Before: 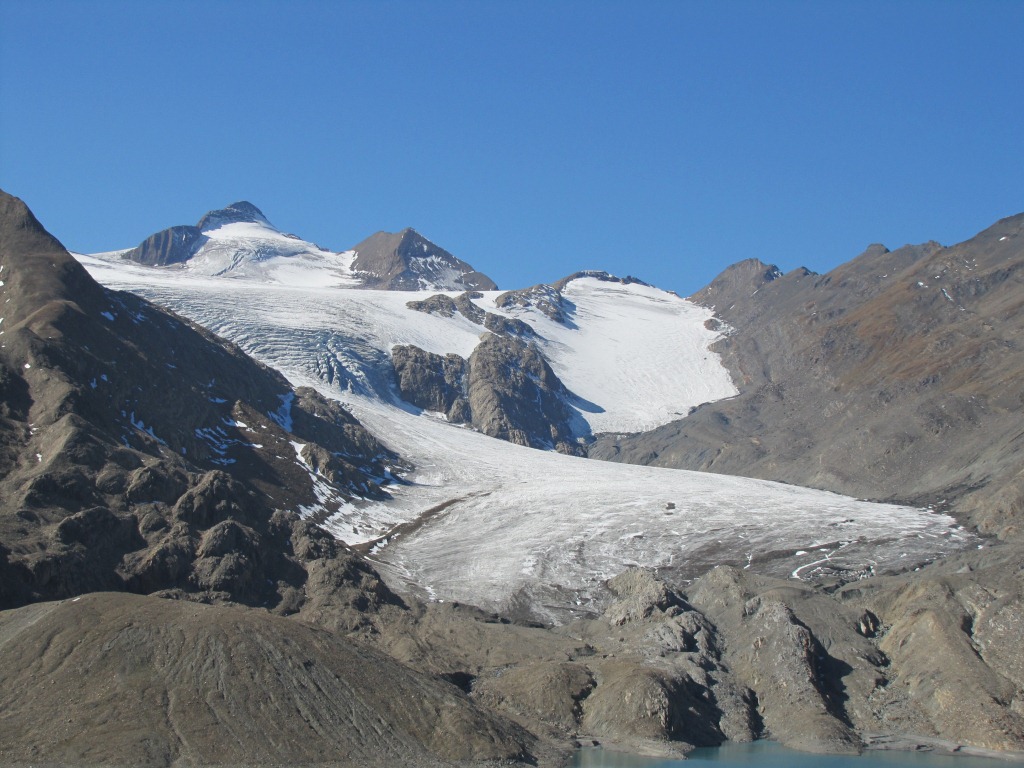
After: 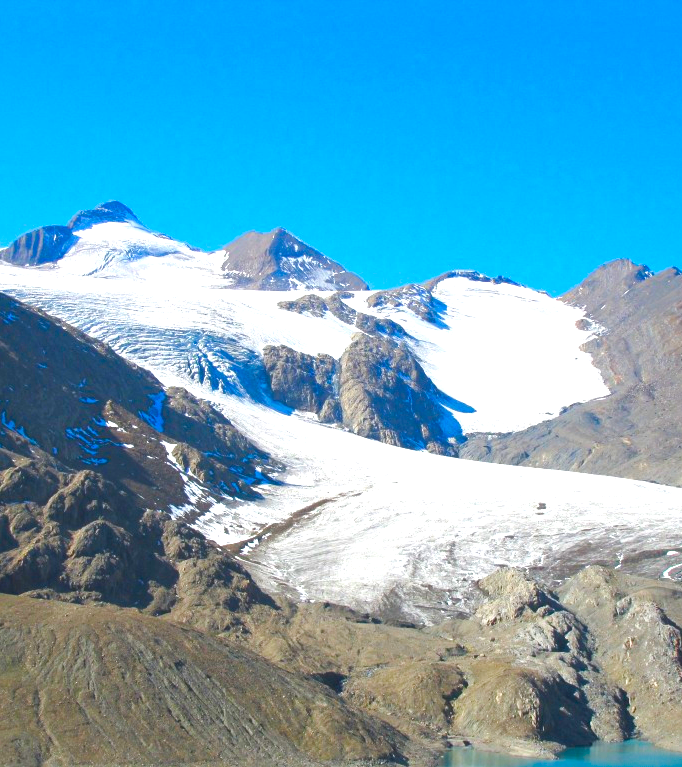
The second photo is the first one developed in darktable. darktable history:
color balance rgb: linear chroma grading › shadows 10%, linear chroma grading › highlights 10%, linear chroma grading › global chroma 15%, linear chroma grading › mid-tones 15%, perceptual saturation grading › global saturation 40%, perceptual saturation grading › highlights -25%, perceptual saturation grading › mid-tones 35%, perceptual saturation grading › shadows 35%, perceptual brilliance grading › global brilliance 11.29%, global vibrance 11.29%
exposure: black level correction -0.002, exposure 0.54 EV, compensate highlight preservation false
crop and rotate: left 12.673%, right 20.66%
